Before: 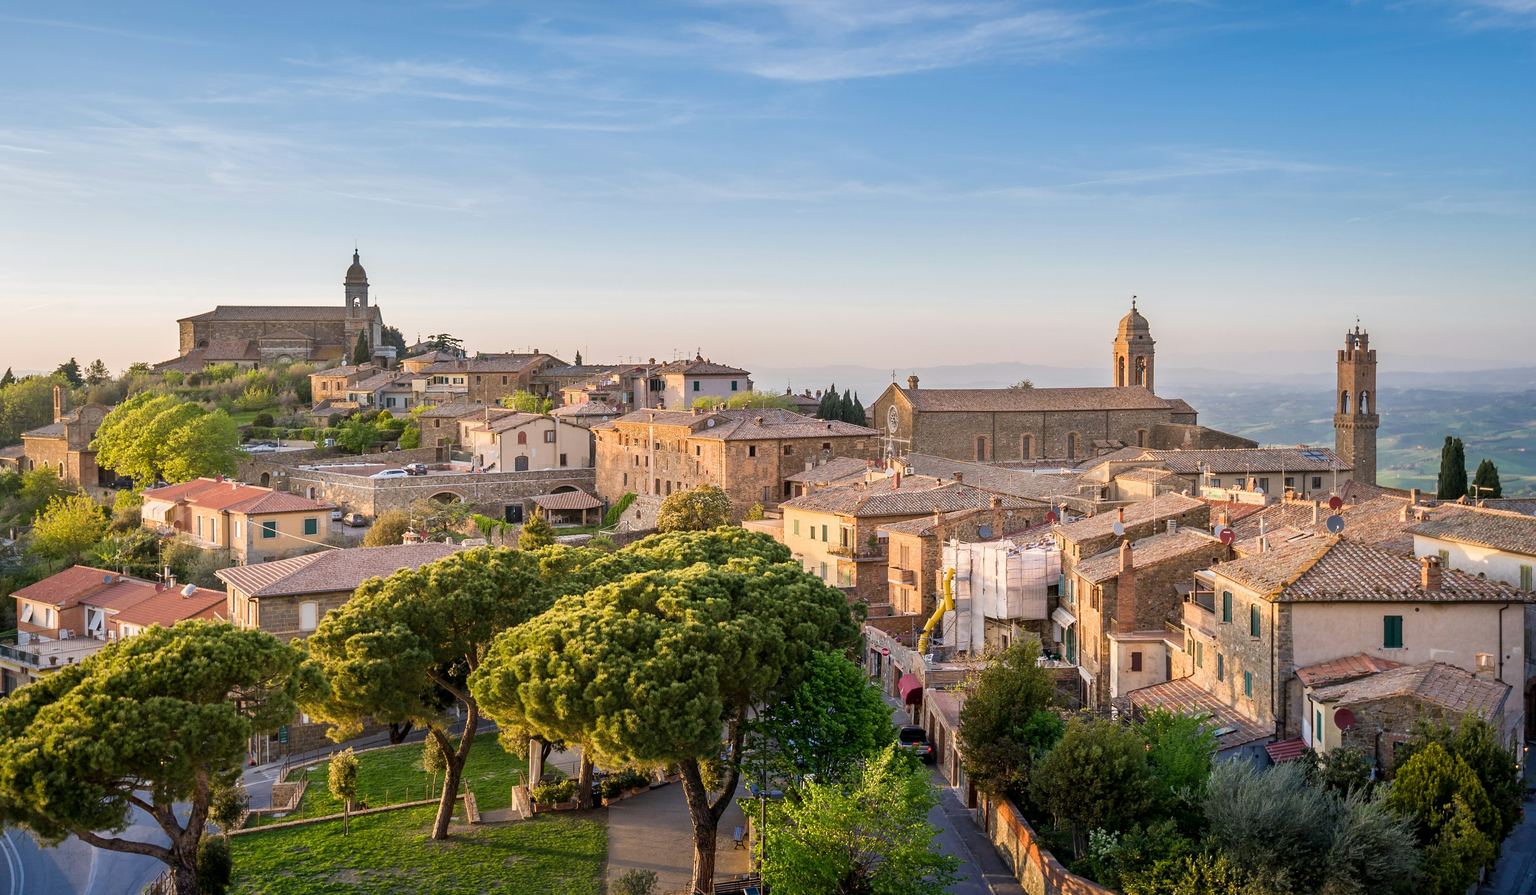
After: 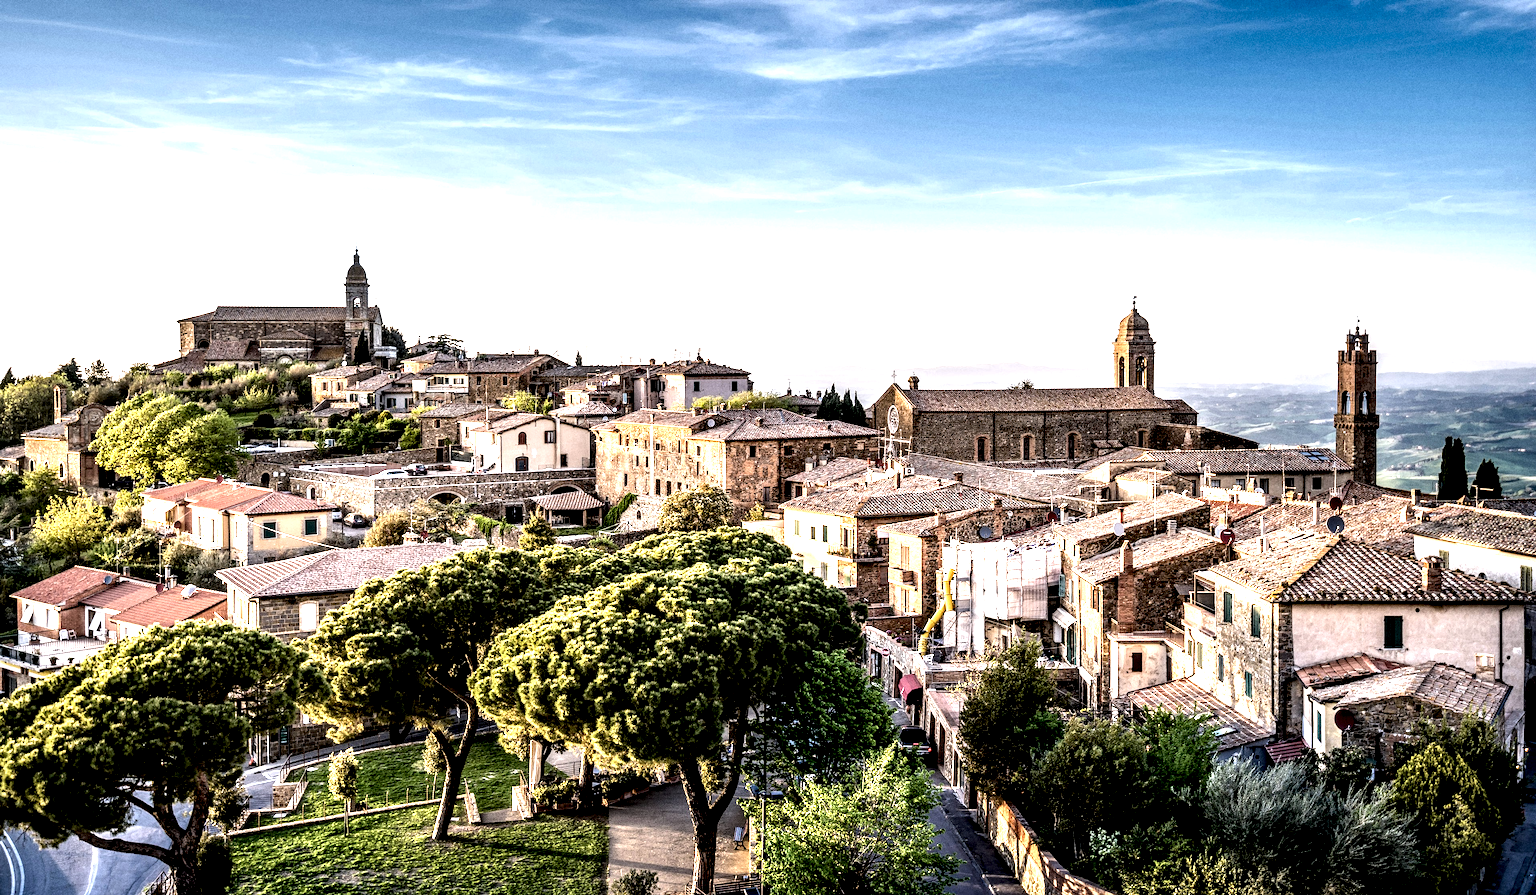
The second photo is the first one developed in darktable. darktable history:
tone equalizer: -8 EV -0.417 EV, -7 EV -0.389 EV, -6 EV -0.333 EV, -5 EV -0.222 EV, -3 EV 0.222 EV, -2 EV 0.333 EV, -1 EV 0.389 EV, +0 EV 0.417 EV, edges refinement/feathering 500, mask exposure compensation -1.57 EV, preserve details no
local contrast: highlights 115%, shadows 42%, detail 293%
grain: coarseness 0.09 ISO, strength 40%
white balance: red 1.004, blue 1.024
